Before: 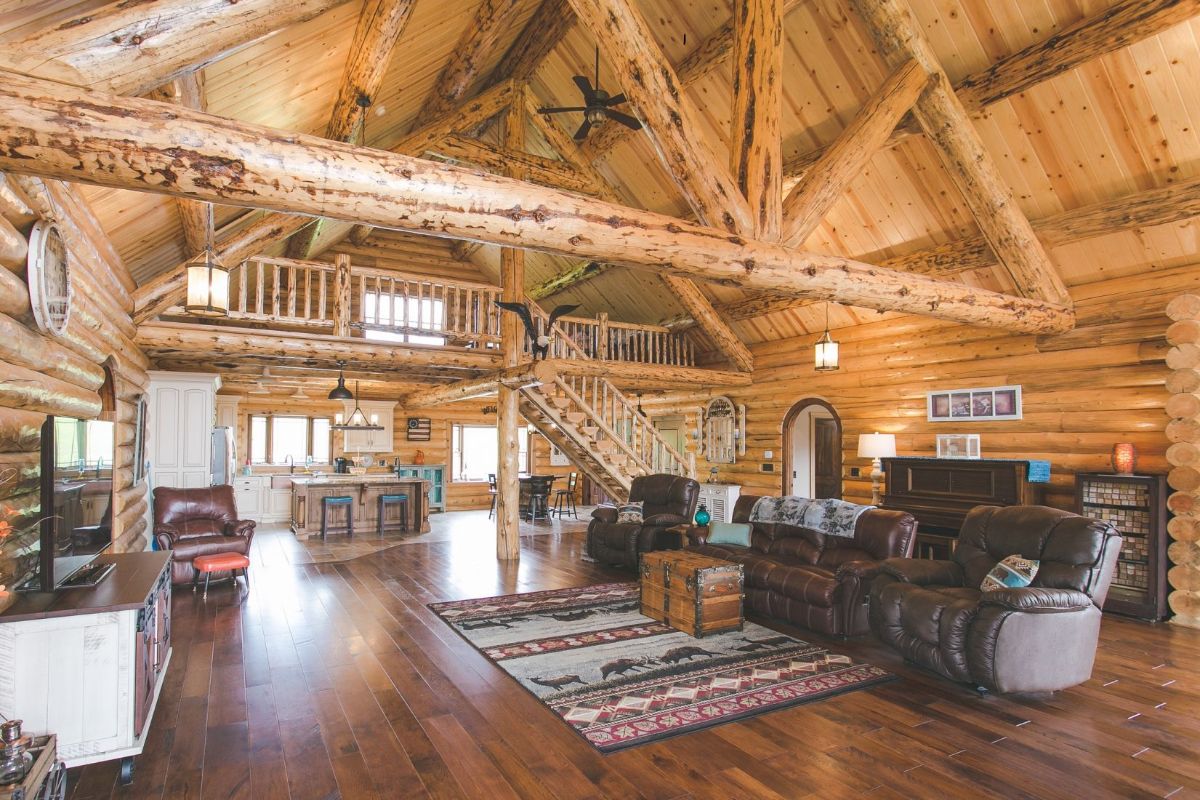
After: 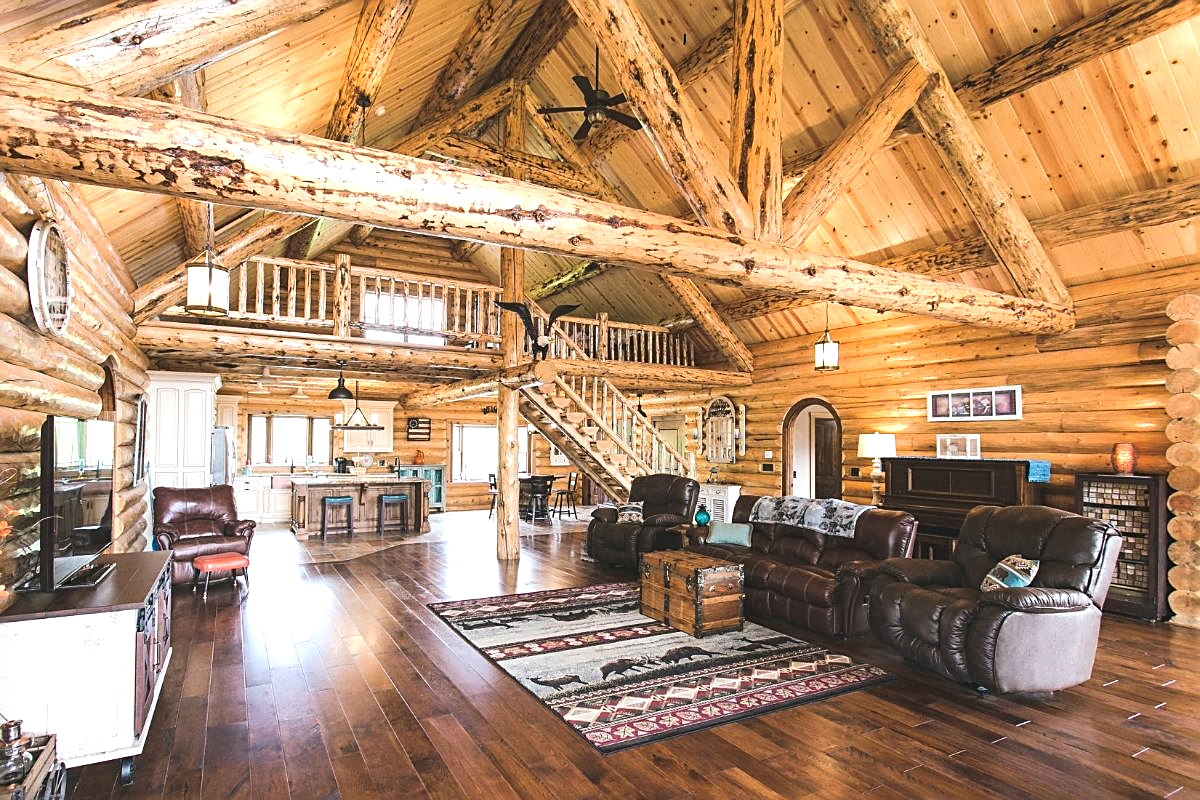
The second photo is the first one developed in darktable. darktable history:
tone equalizer: -8 EV -0.781 EV, -7 EV -0.721 EV, -6 EV -0.566 EV, -5 EV -0.379 EV, -3 EV 0.371 EV, -2 EV 0.6 EV, -1 EV 0.682 EV, +0 EV 0.739 EV, edges refinement/feathering 500, mask exposure compensation -1.57 EV, preserve details no
sharpen: on, module defaults
